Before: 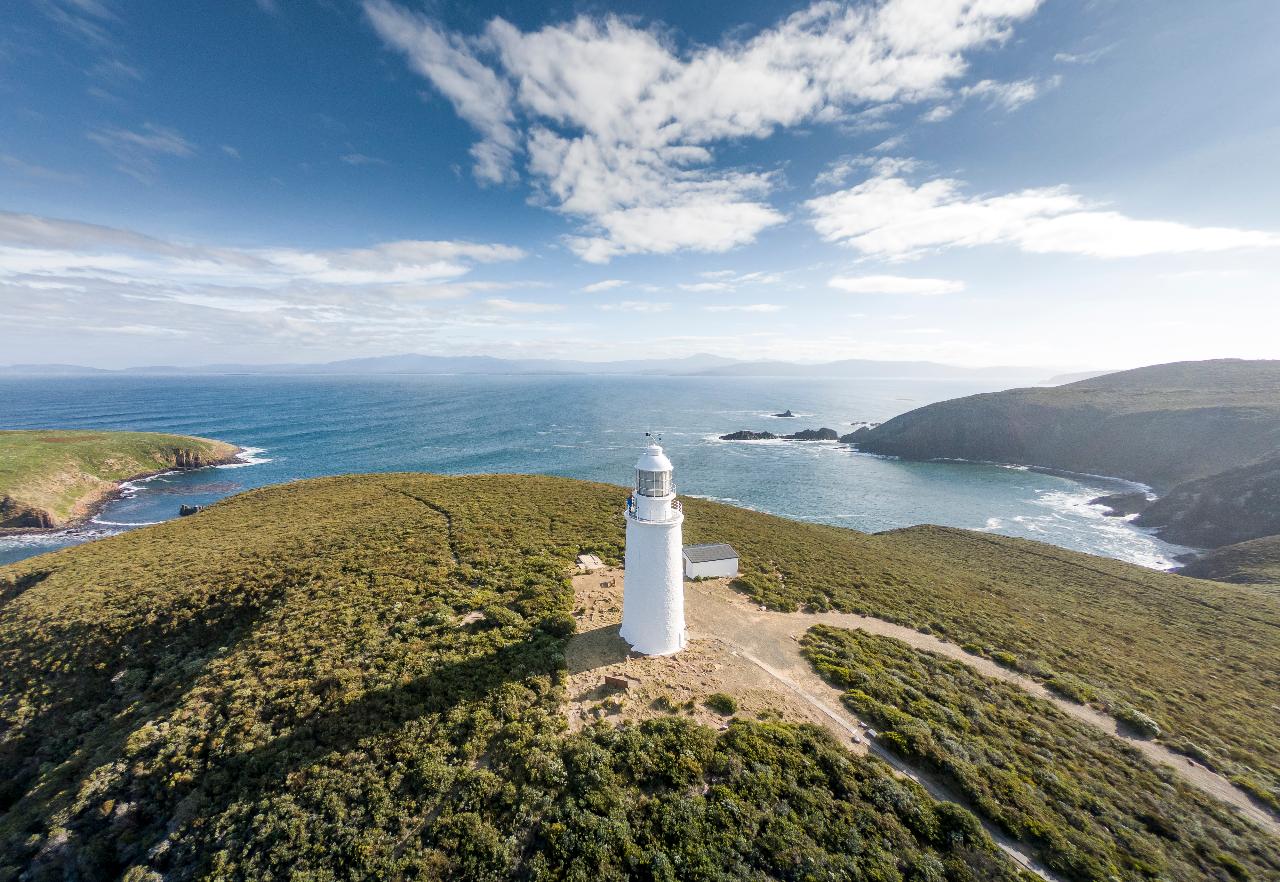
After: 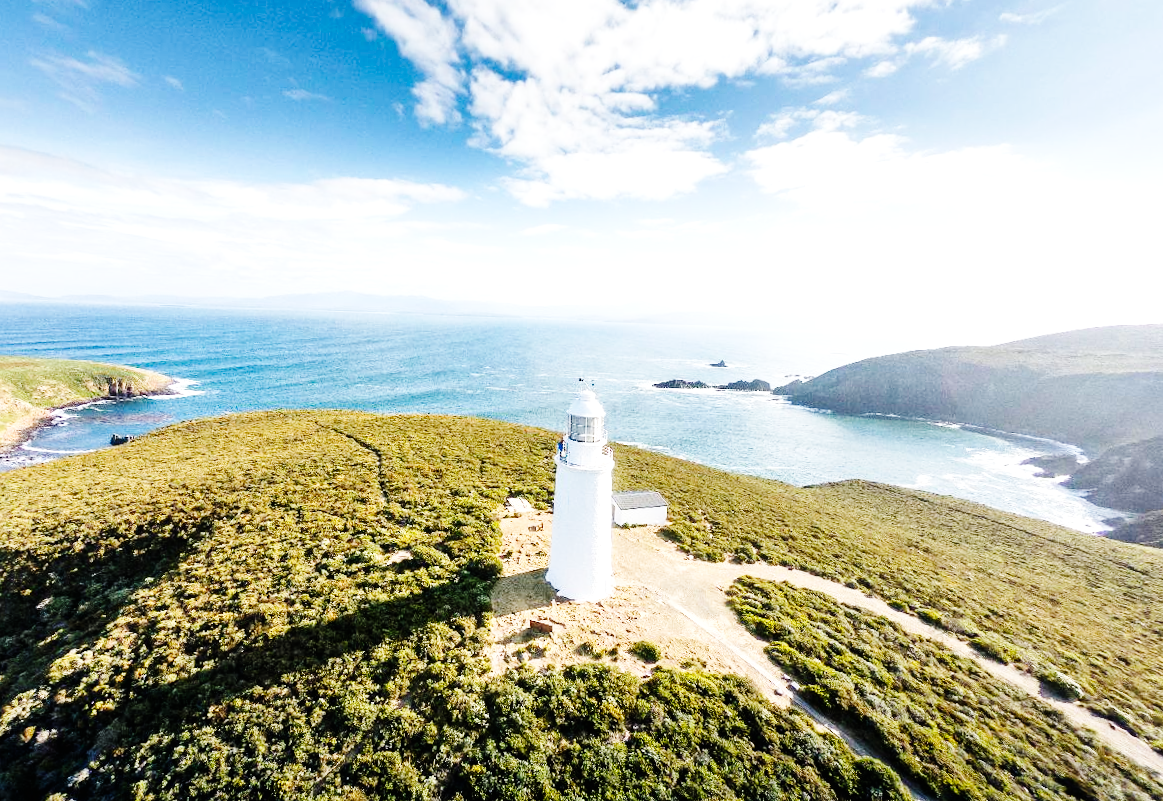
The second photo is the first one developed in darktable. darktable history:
base curve: curves: ch0 [(0, 0) (0, 0) (0.002, 0.001) (0.008, 0.003) (0.019, 0.011) (0.037, 0.037) (0.064, 0.11) (0.102, 0.232) (0.152, 0.379) (0.216, 0.524) (0.296, 0.665) (0.394, 0.789) (0.512, 0.881) (0.651, 0.945) (0.813, 0.986) (1, 1)], preserve colors none
shadows and highlights: shadows -10, white point adjustment 1.5, highlights 10
crop and rotate: angle -1.96°, left 3.097%, top 4.154%, right 1.586%, bottom 0.529%
